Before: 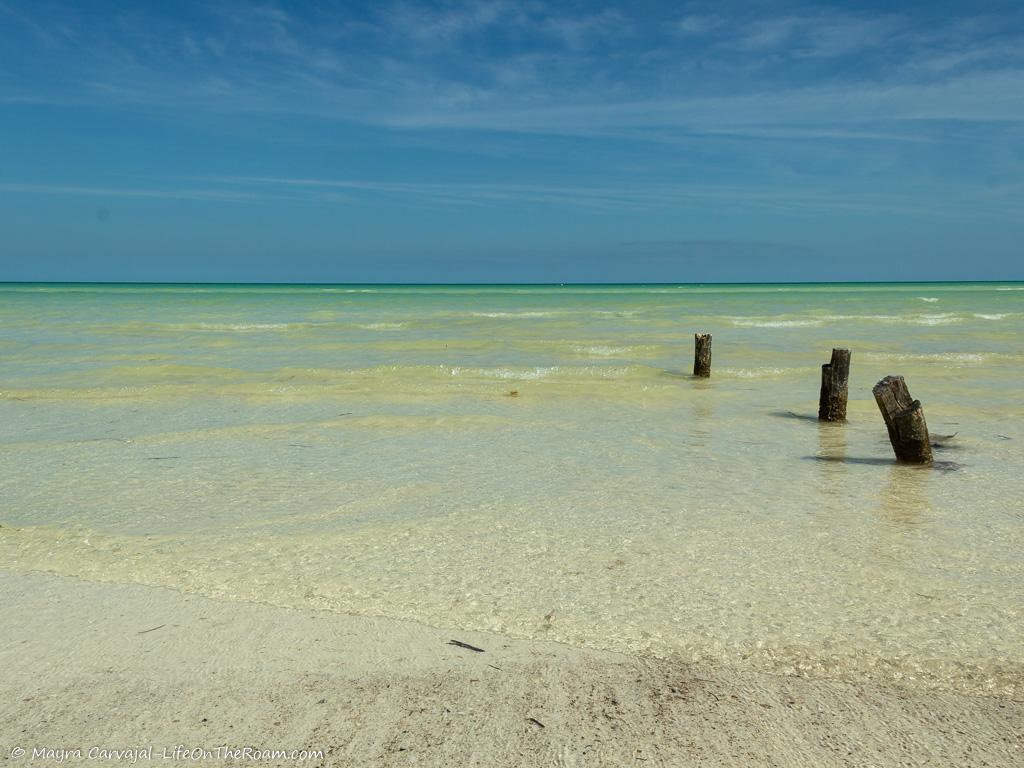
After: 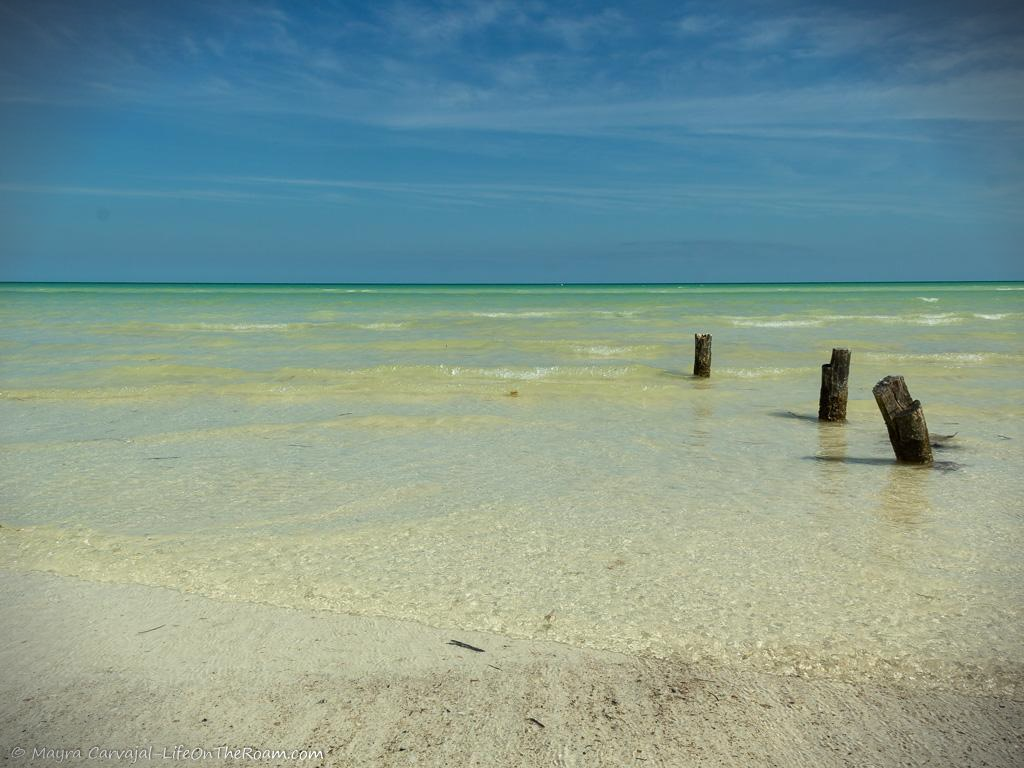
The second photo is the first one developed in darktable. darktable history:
vignetting: fall-off start 97.16%, brightness -0.827, width/height ratio 1.183
